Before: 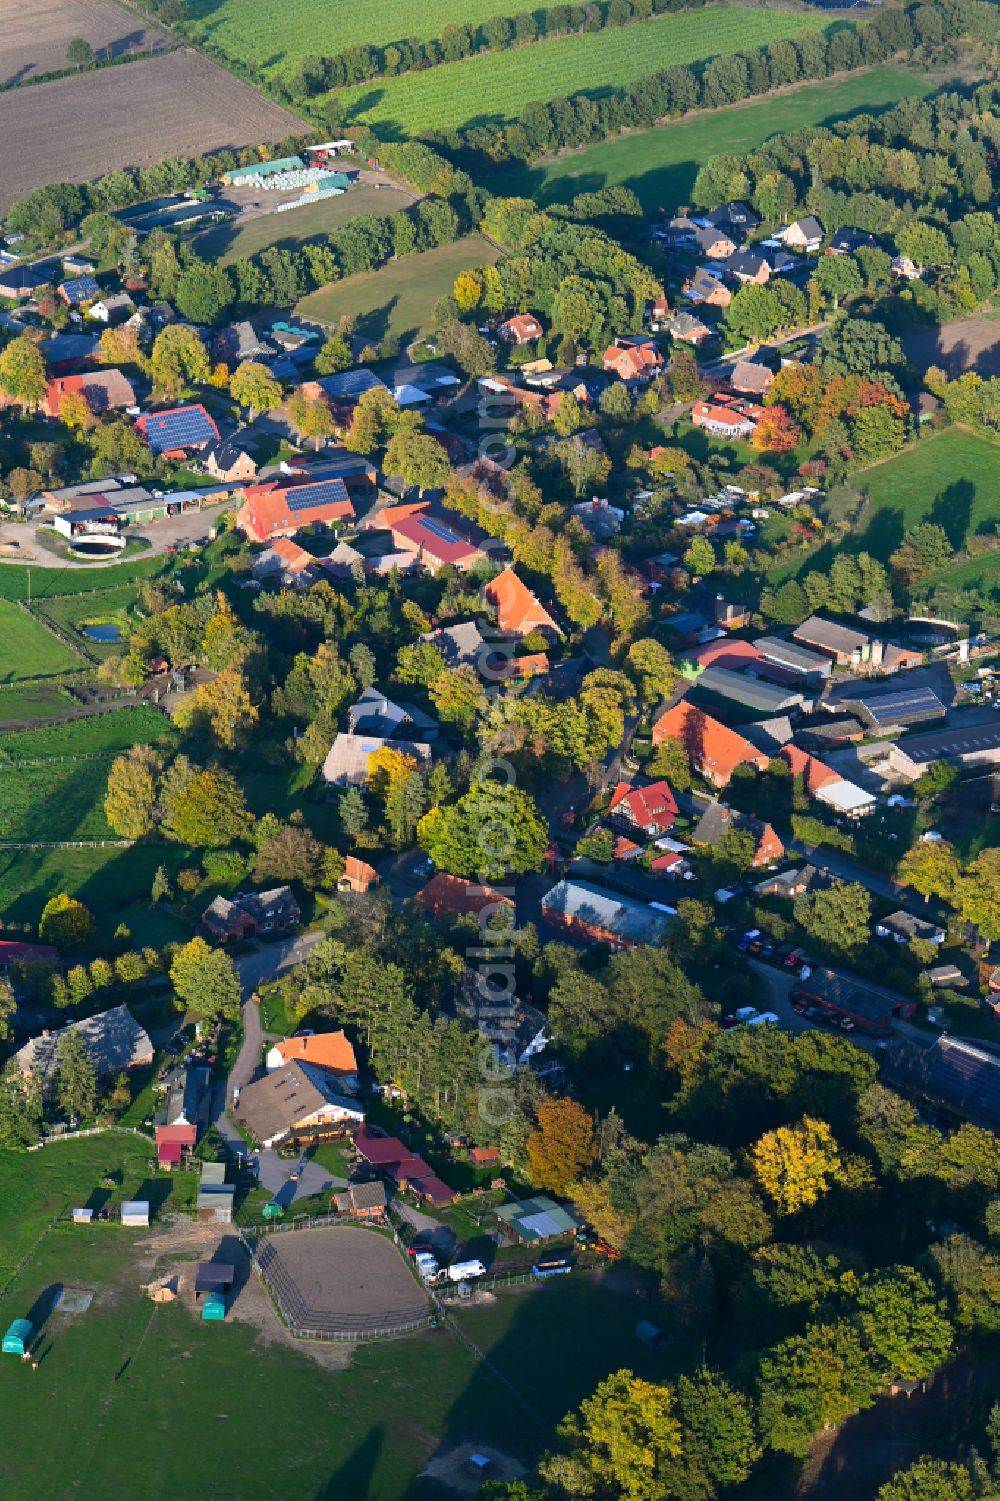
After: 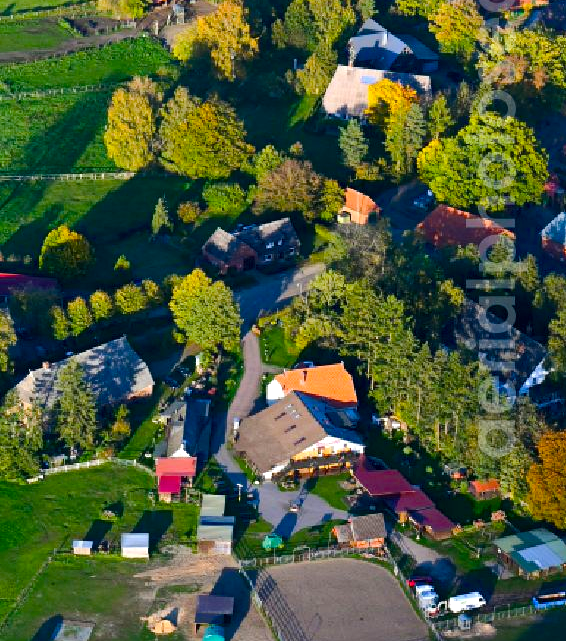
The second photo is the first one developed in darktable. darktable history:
local contrast: mode bilateral grid, contrast 19, coarseness 50, detail 132%, midtone range 0.2
color calibration: illuminant same as pipeline (D50), x 0.347, y 0.359, temperature 4995.28 K
color balance rgb: white fulcrum 0.998 EV, perceptual saturation grading › global saturation 34.626%, perceptual saturation grading › highlights -29.875%, perceptual saturation grading › shadows 34.535%, perceptual brilliance grading › highlights 7.217%, perceptual brilliance grading › mid-tones 18.034%, perceptual brilliance grading › shadows -5.298%
crop: top 44.524%, right 43.346%, bottom 12.727%
